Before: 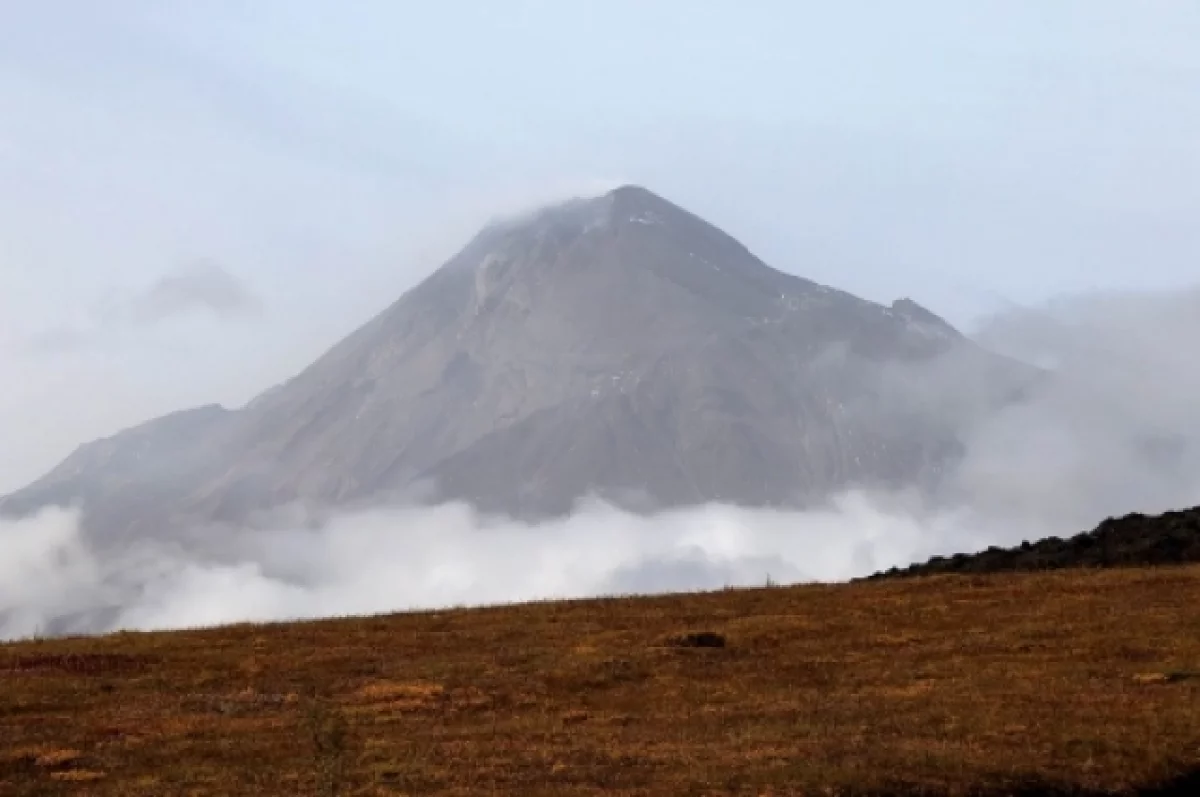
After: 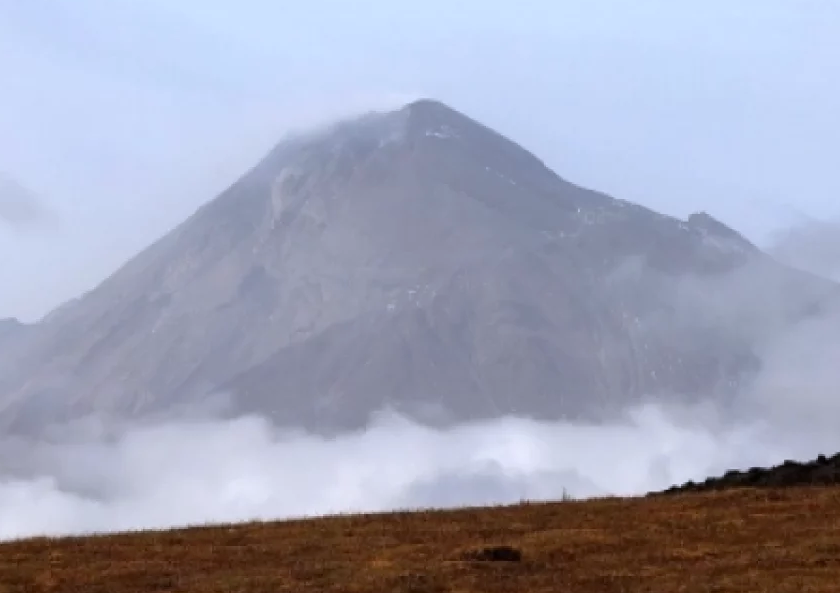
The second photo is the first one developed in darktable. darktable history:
tone equalizer: edges refinement/feathering 500, mask exposure compensation -1.57 EV, preserve details no
crop and rotate: left 17.035%, top 10.871%, right 12.909%, bottom 14.69%
color calibration: illuminant as shot in camera, x 0.358, y 0.373, temperature 4628.91 K
